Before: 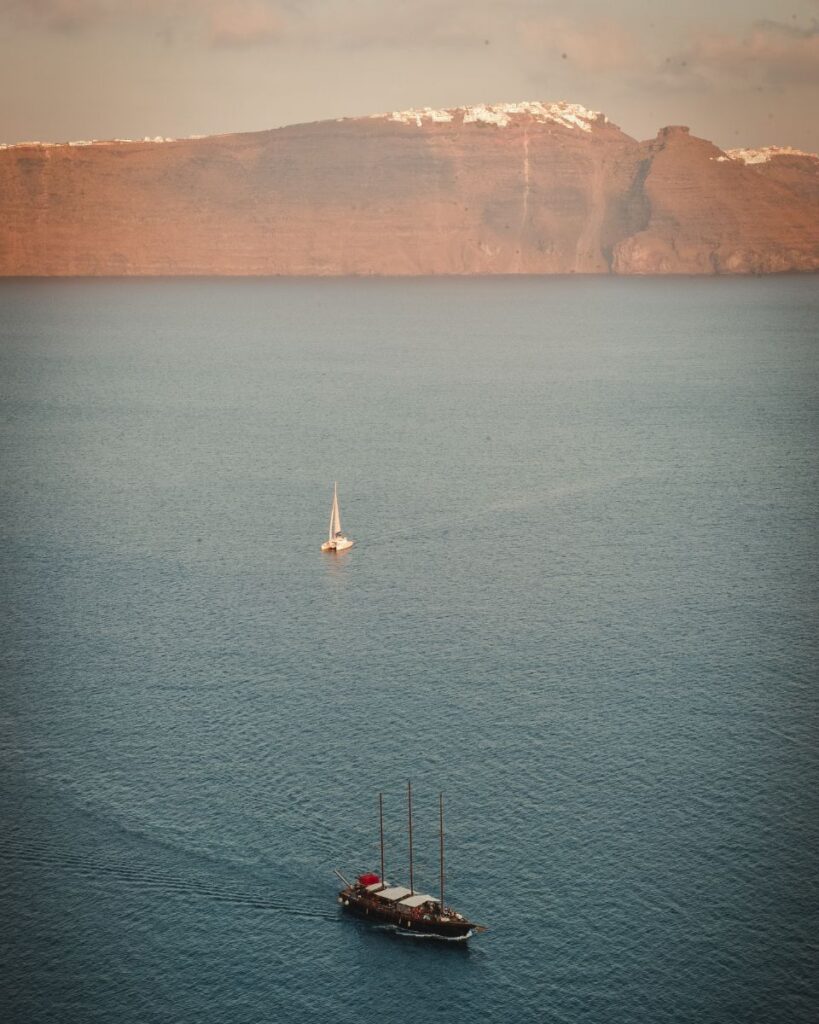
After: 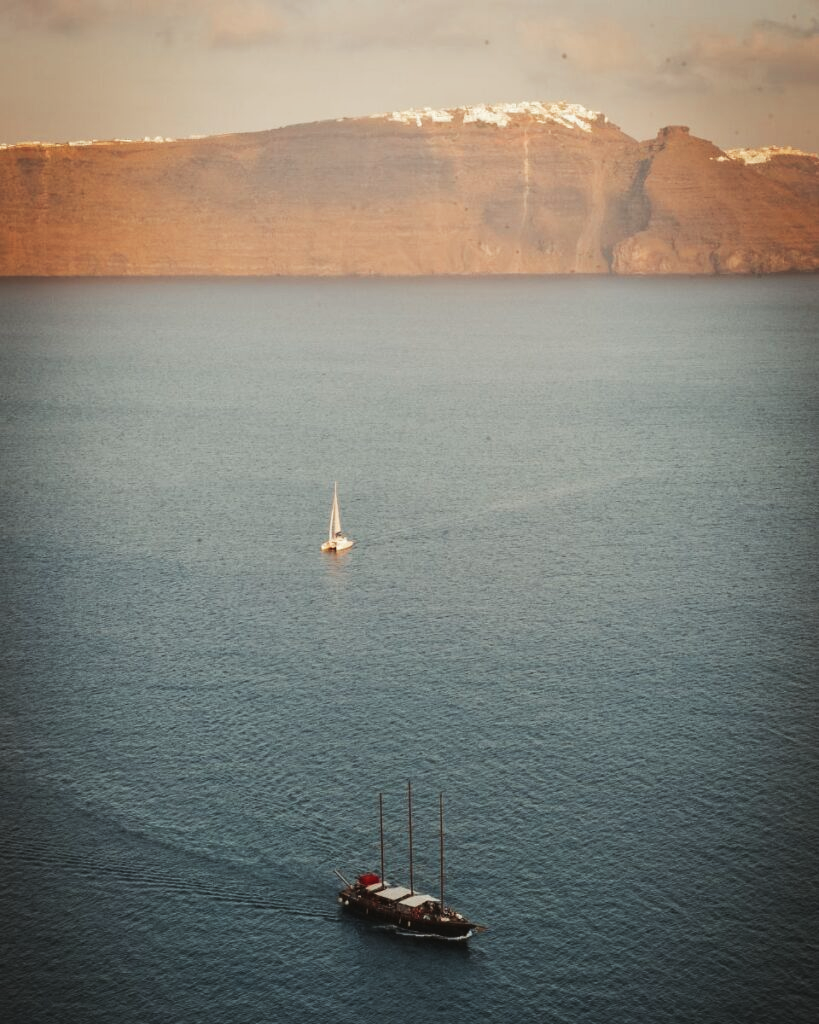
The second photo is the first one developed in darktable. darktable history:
tone curve: curves: ch0 [(0, 0) (0.003, 0.003) (0.011, 0.012) (0.025, 0.024) (0.044, 0.039) (0.069, 0.052) (0.1, 0.072) (0.136, 0.097) (0.177, 0.128) (0.224, 0.168) (0.277, 0.217) (0.335, 0.276) (0.399, 0.345) (0.468, 0.429) (0.543, 0.524) (0.623, 0.628) (0.709, 0.732) (0.801, 0.829) (0.898, 0.919) (1, 1)], preserve colors none
color look up table: target L [97.28, 94.74, 95.09, 85.46, 85.66, 69.46, 70.33, 64.88, 65.95, 39.37, 11.08, 200.09, 100.34, 85.19, 76.69, 68.24, 59.47, 65.84, 58.14, 55.73, 55.38, 49.41, 41.1, 36.6, 30.9, 16.95, 77.23, 70.44, 64.29, 64.81, 60.18, 54.09, 55.37, 55.7, 51.39, 37.62, 40.73, 37.79, 27.48, 23.32, 19.74, 8.471, 3.253, 1.853, 89.7, 81.61, 71.31, 65.91, 44.94], target a [-15.91, -16.95, -5.354, -36.11, -43.64, -28.69, -37.65, -5.869, -8.894, -25.64, -9.386, 0, 0, -0.125, 23.77, 35.05, 56.03, 18.33, 22.5, 64.65, 58.57, 47.6, 7.917, 40.35, 6.991, 29.1, 9.188, 33.08, 57.87, 7.358, 59.23, -2.727, 0.774, 65.97, 33.03, 20.36, 34.09, 51.05, 16.15, 47.28, 3.902, 31.95, 18.64, 3.998, -20.9, -34.89, -33.18, -26.08, -14.56], target b [72.64, 23.31, 27.69, 6.459, 25.68, 12.85, 36.64, 26.88, 47.79, 25.77, 13.48, 0, 0, 72.86, 30.19, 52.52, 47.79, 56.28, 24.93, 39.49, 37.59, 41.43, 31.85, 33.85, 3.897, 17.94, -19.9, -5.899, -38.23, -9.661, -1.619, -41.95, -26.67, 34.71, -40.38, -58.34, -2.756, 9.724, -45.38, -56.51, -27.05, -4.943, -33.39, -1.515, -3.203, -8.21, -5.208, -22.55, -18.6], num patches 49
